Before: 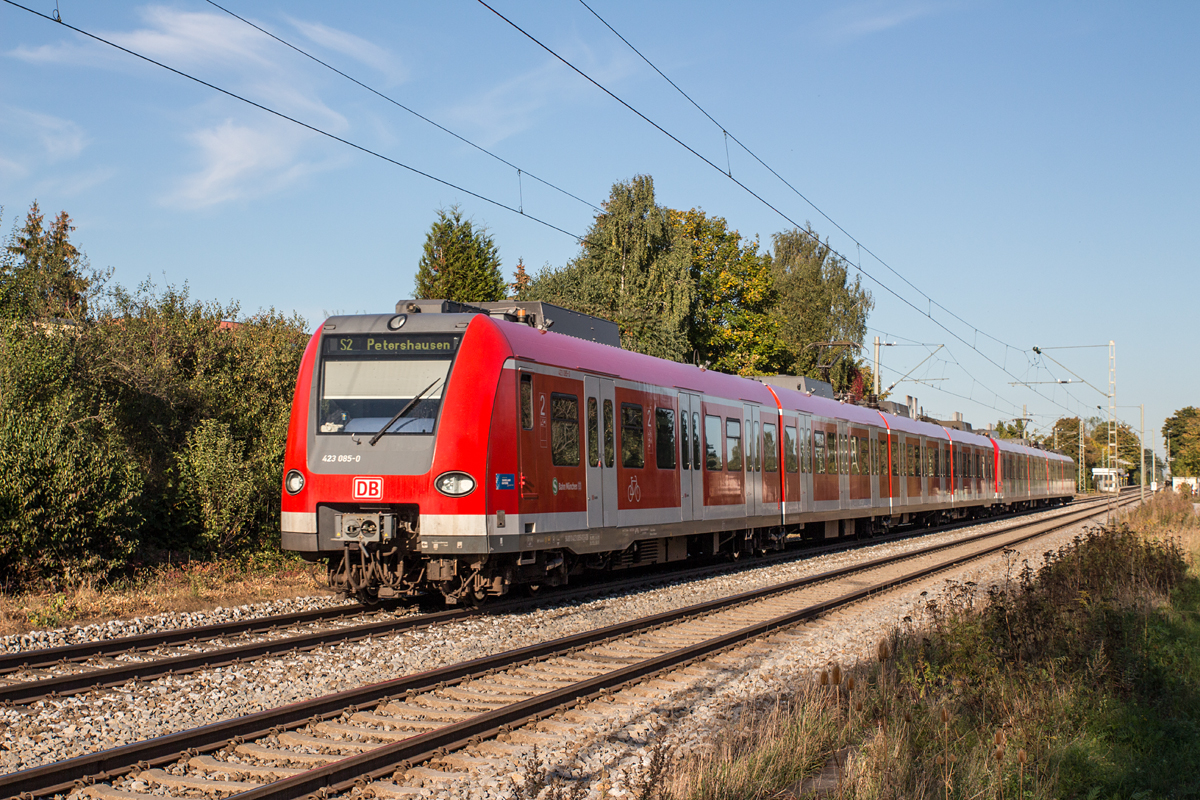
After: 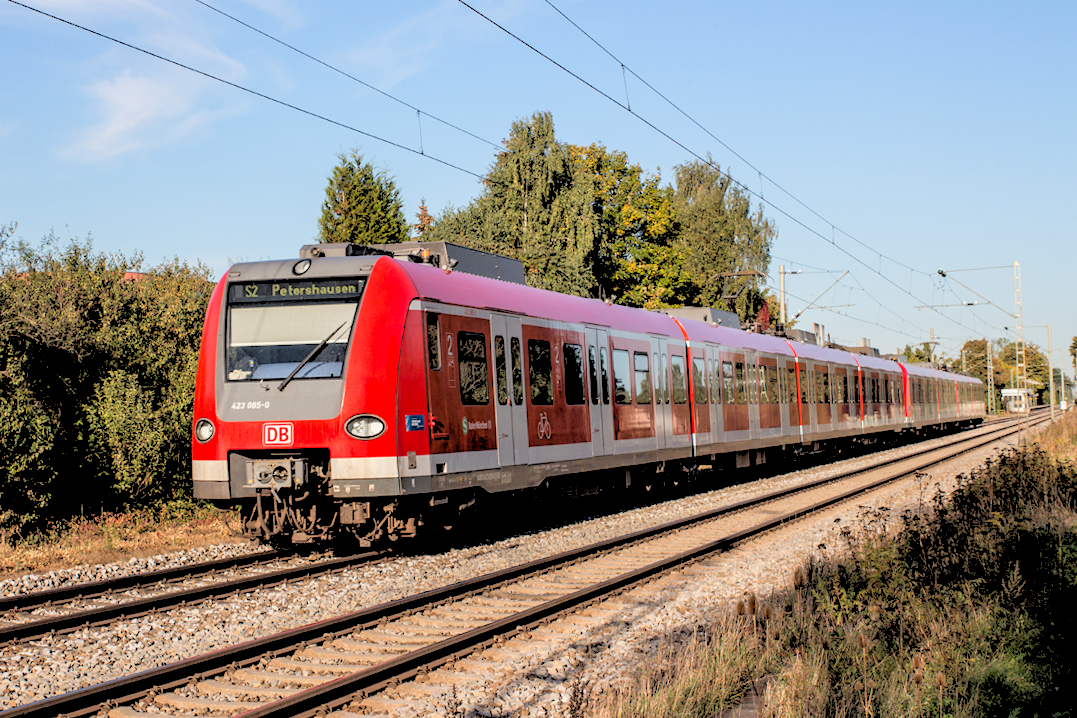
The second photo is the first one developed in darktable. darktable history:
rgb levels: levels [[0.027, 0.429, 0.996], [0, 0.5, 1], [0, 0.5, 1]]
local contrast: highlights 61%, shadows 106%, detail 107%, midtone range 0.529
crop and rotate: angle 1.96°, left 5.673%, top 5.673%
